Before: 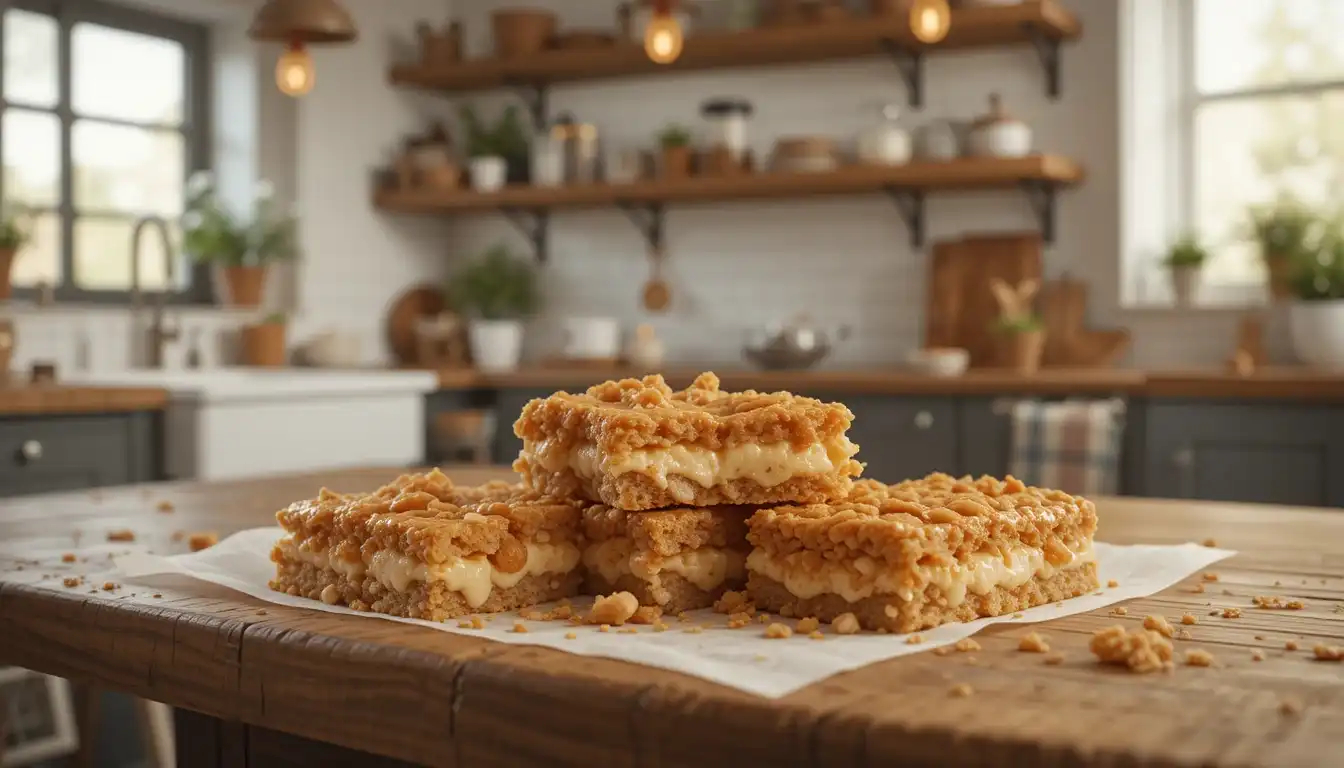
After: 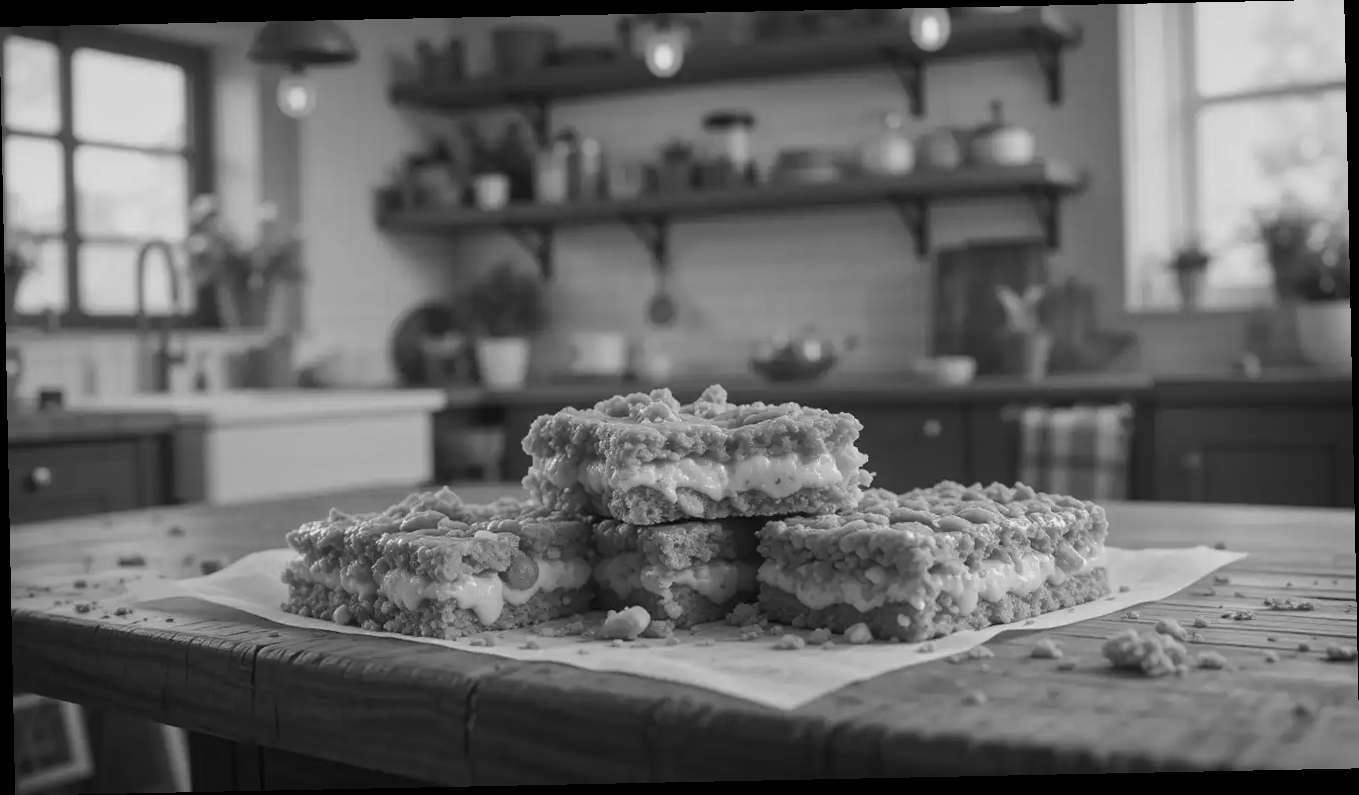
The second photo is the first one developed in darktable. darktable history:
color balance: mode lift, gamma, gain (sRGB)
rotate and perspective: rotation -1.17°, automatic cropping off
tone equalizer: -8 EV -0.417 EV, -7 EV -0.389 EV, -6 EV -0.333 EV, -5 EV -0.222 EV, -3 EV 0.222 EV, -2 EV 0.333 EV, -1 EV 0.389 EV, +0 EV 0.417 EV, edges refinement/feathering 500, mask exposure compensation -1.57 EV, preserve details no
monochrome: a 79.32, b 81.83, size 1.1
